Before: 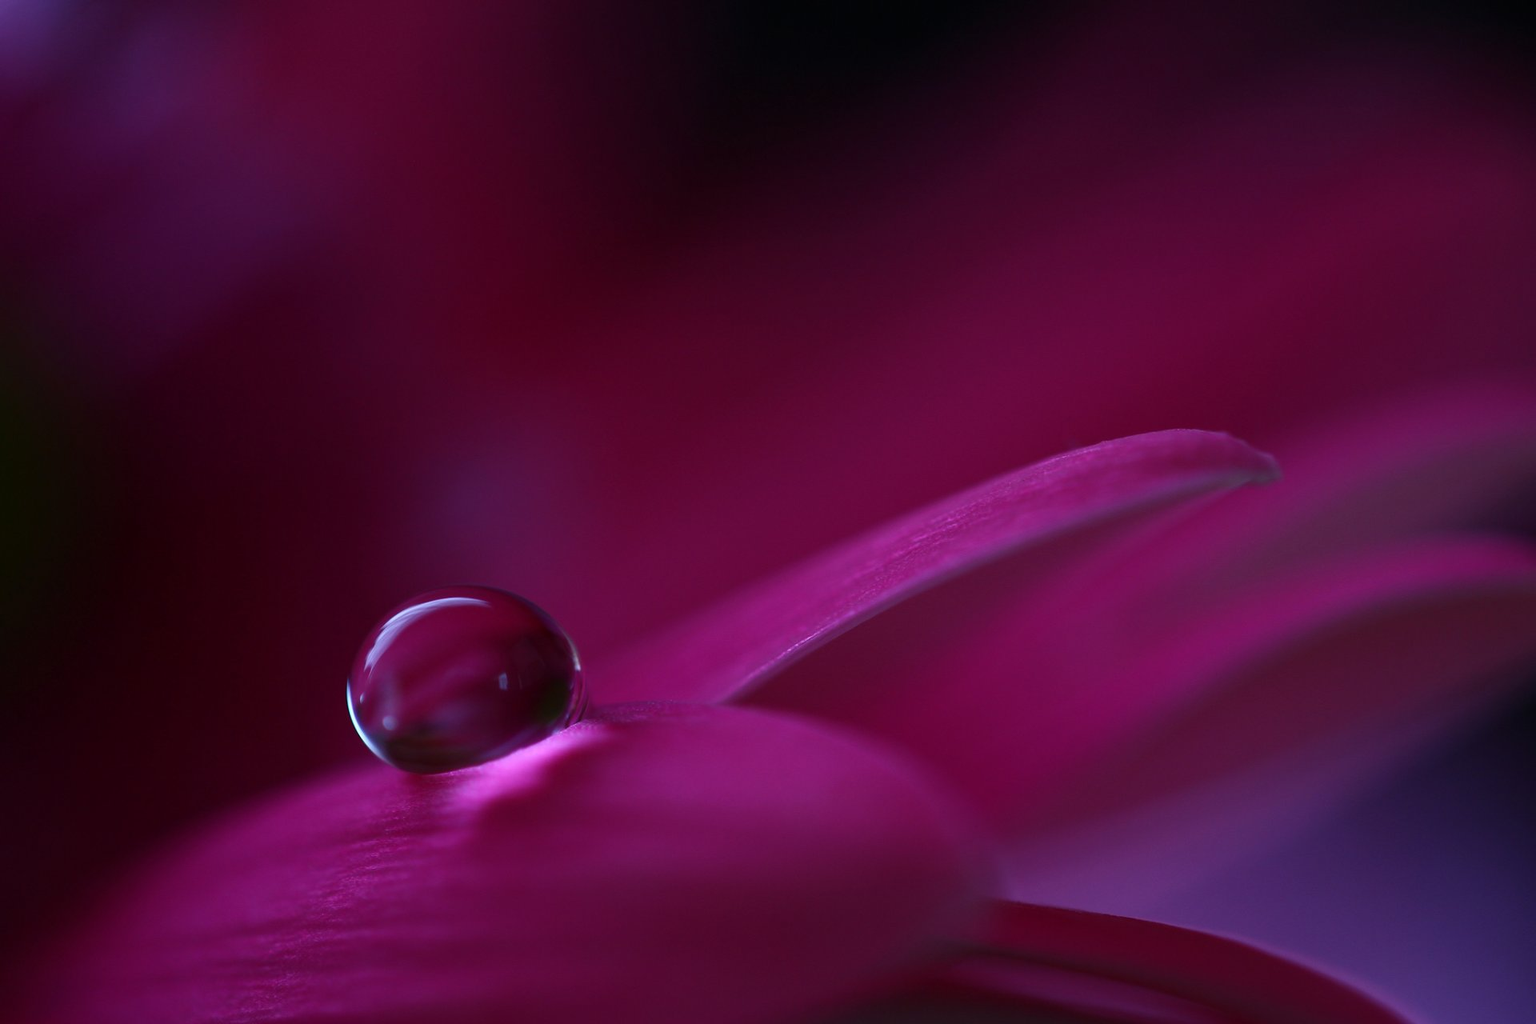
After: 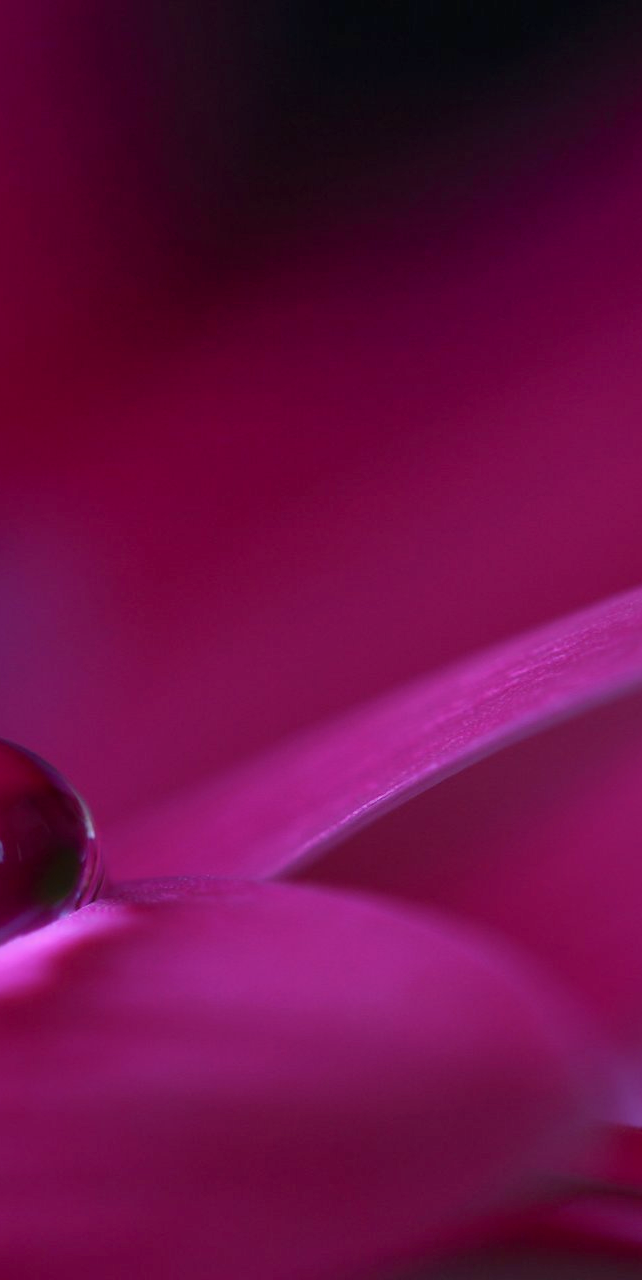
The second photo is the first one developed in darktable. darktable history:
crop: left 32.901%, right 33.613%
shadows and highlights: on, module defaults
